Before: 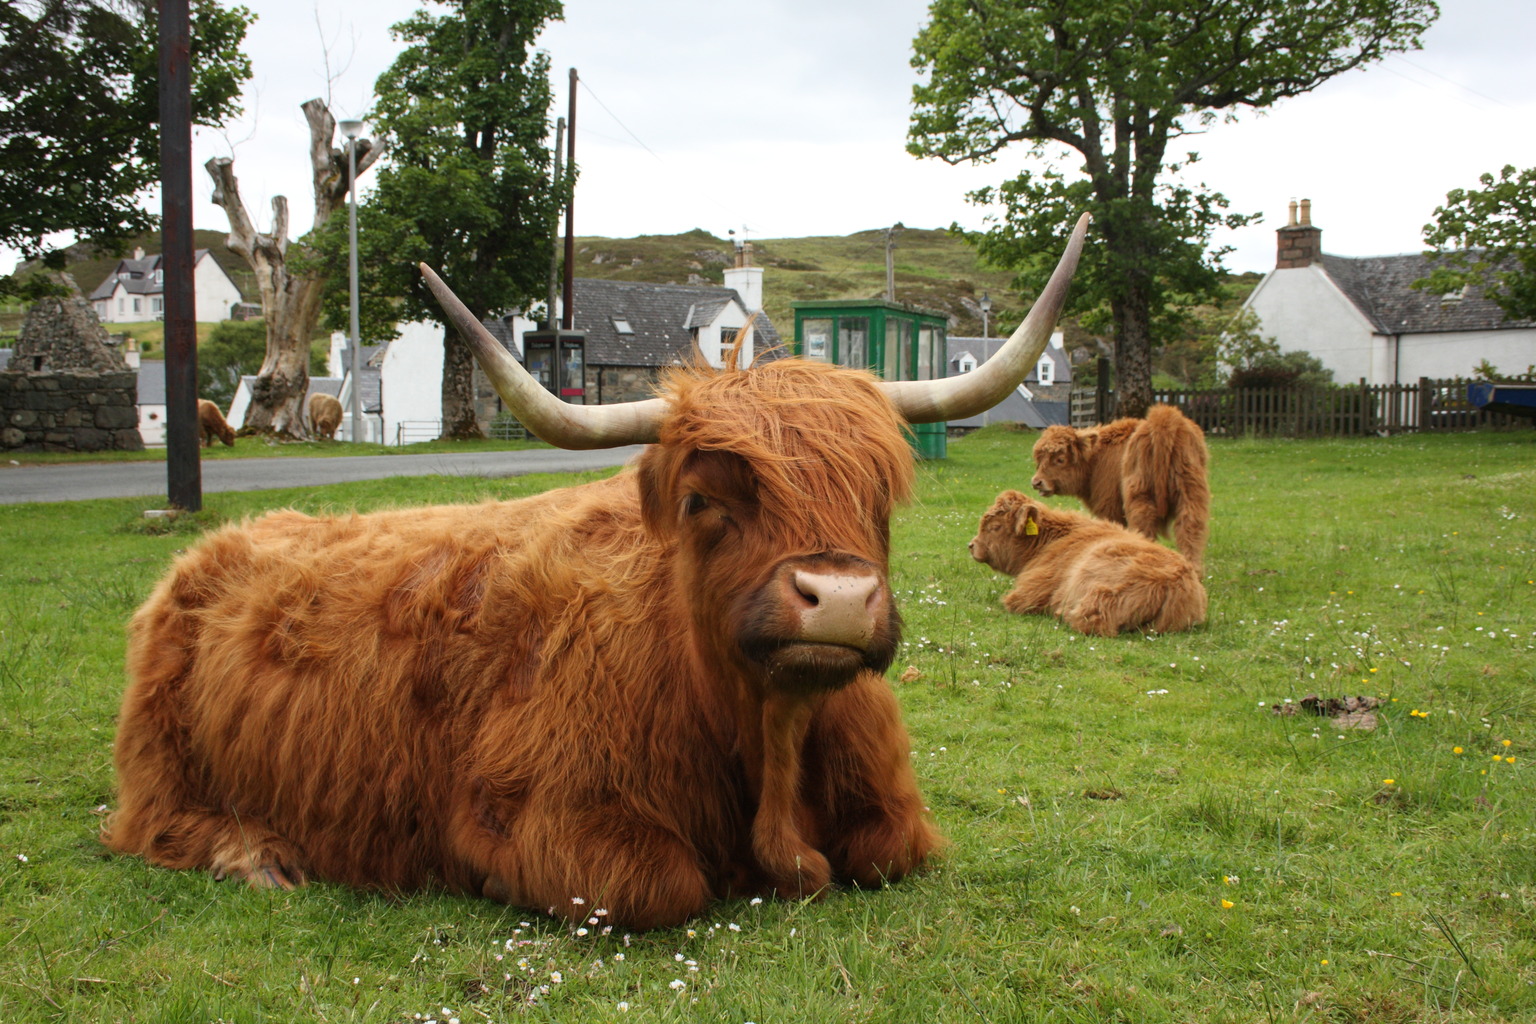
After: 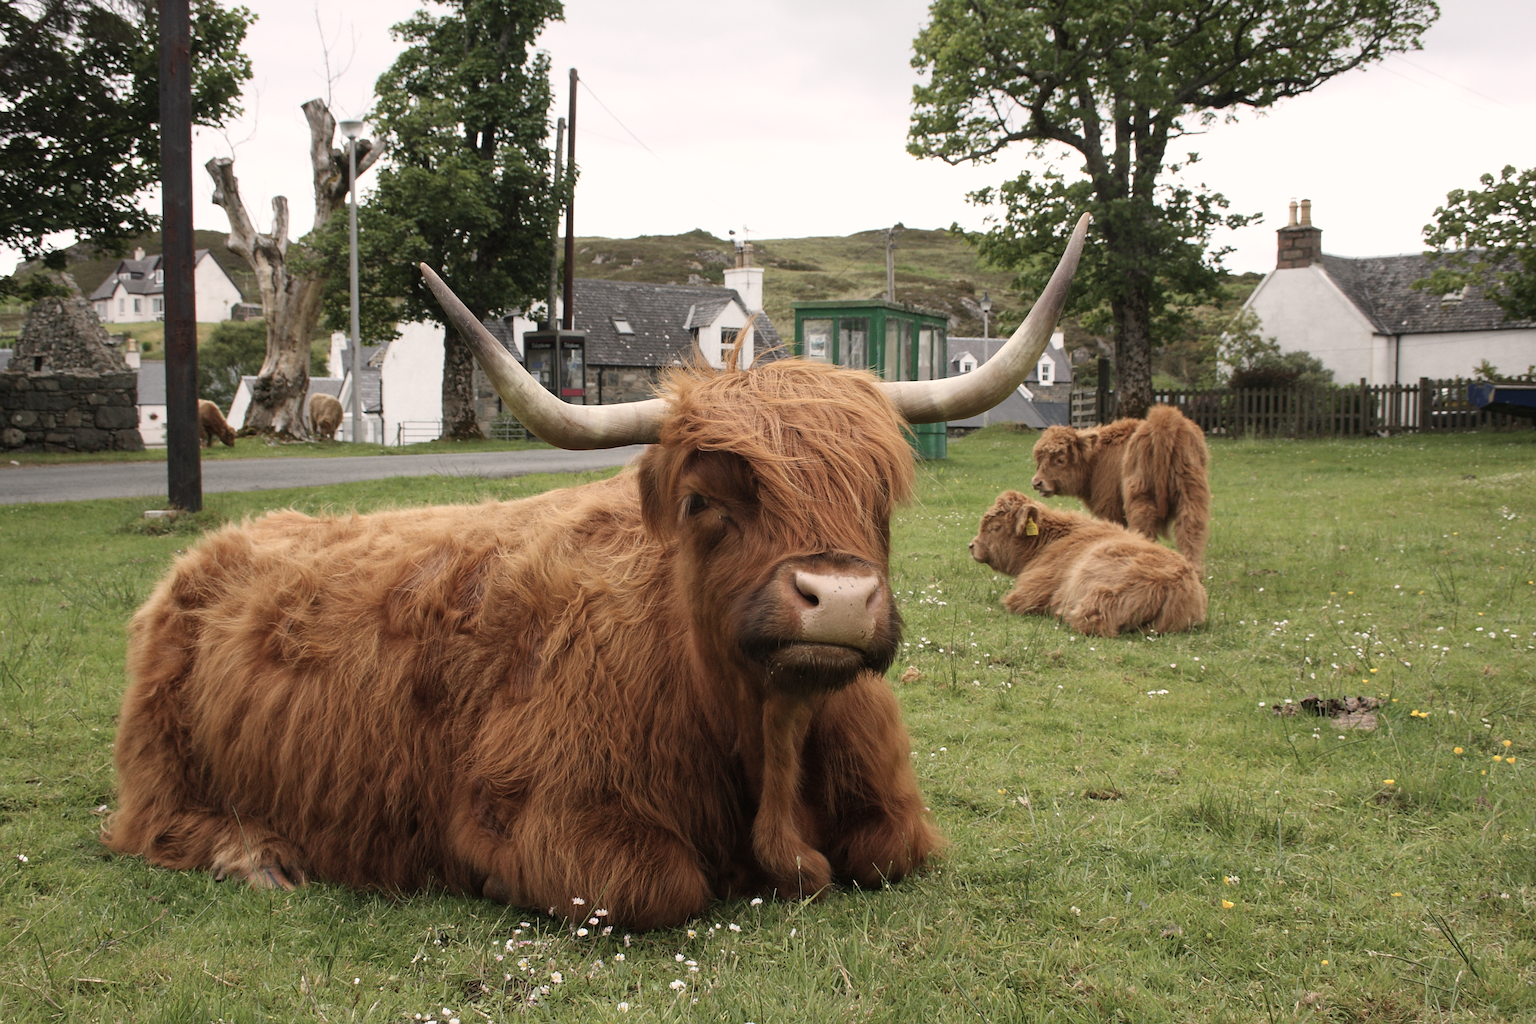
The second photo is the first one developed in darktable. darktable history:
sharpen: on, module defaults
color correction: highlights a* 5.56, highlights b* 5.18, saturation 0.658
